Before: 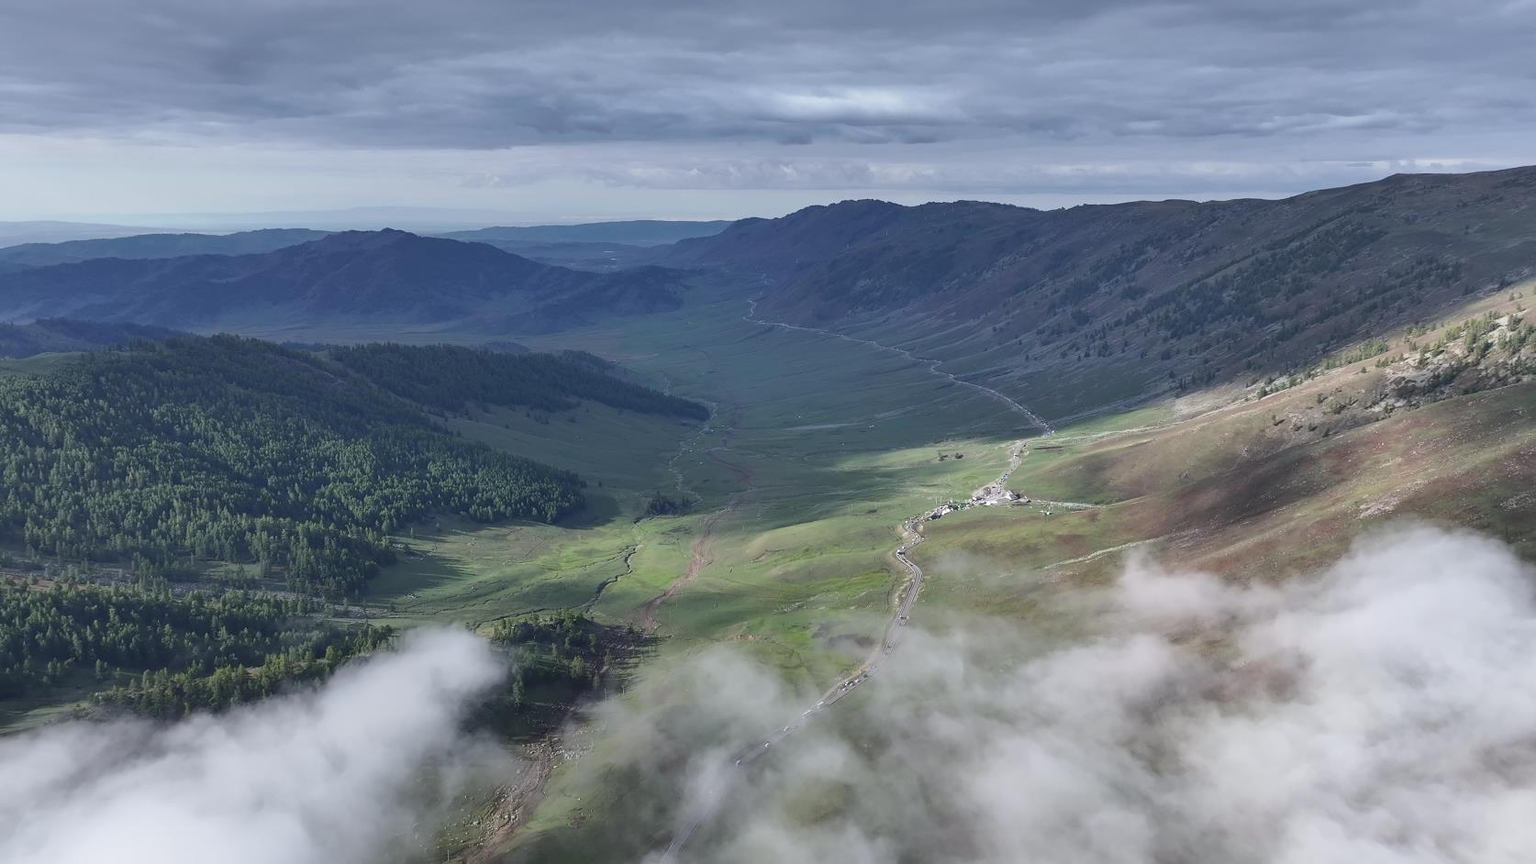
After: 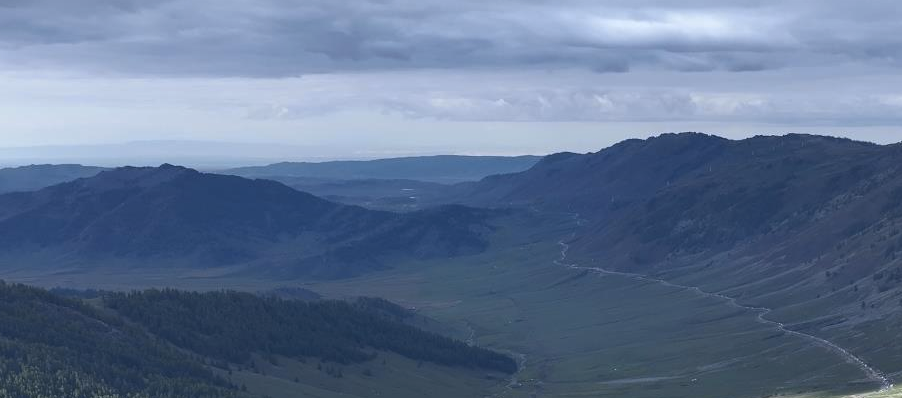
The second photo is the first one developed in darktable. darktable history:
crop: left 15.306%, top 9.065%, right 30.789%, bottom 48.638%
color contrast: green-magenta contrast 0.8, blue-yellow contrast 1.1, unbound 0
tone equalizer: -8 EV -0.001 EV, -7 EV 0.001 EV, -6 EV -0.002 EV, -5 EV -0.003 EV, -4 EV -0.062 EV, -3 EV -0.222 EV, -2 EV -0.267 EV, -1 EV 0.105 EV, +0 EV 0.303 EV
